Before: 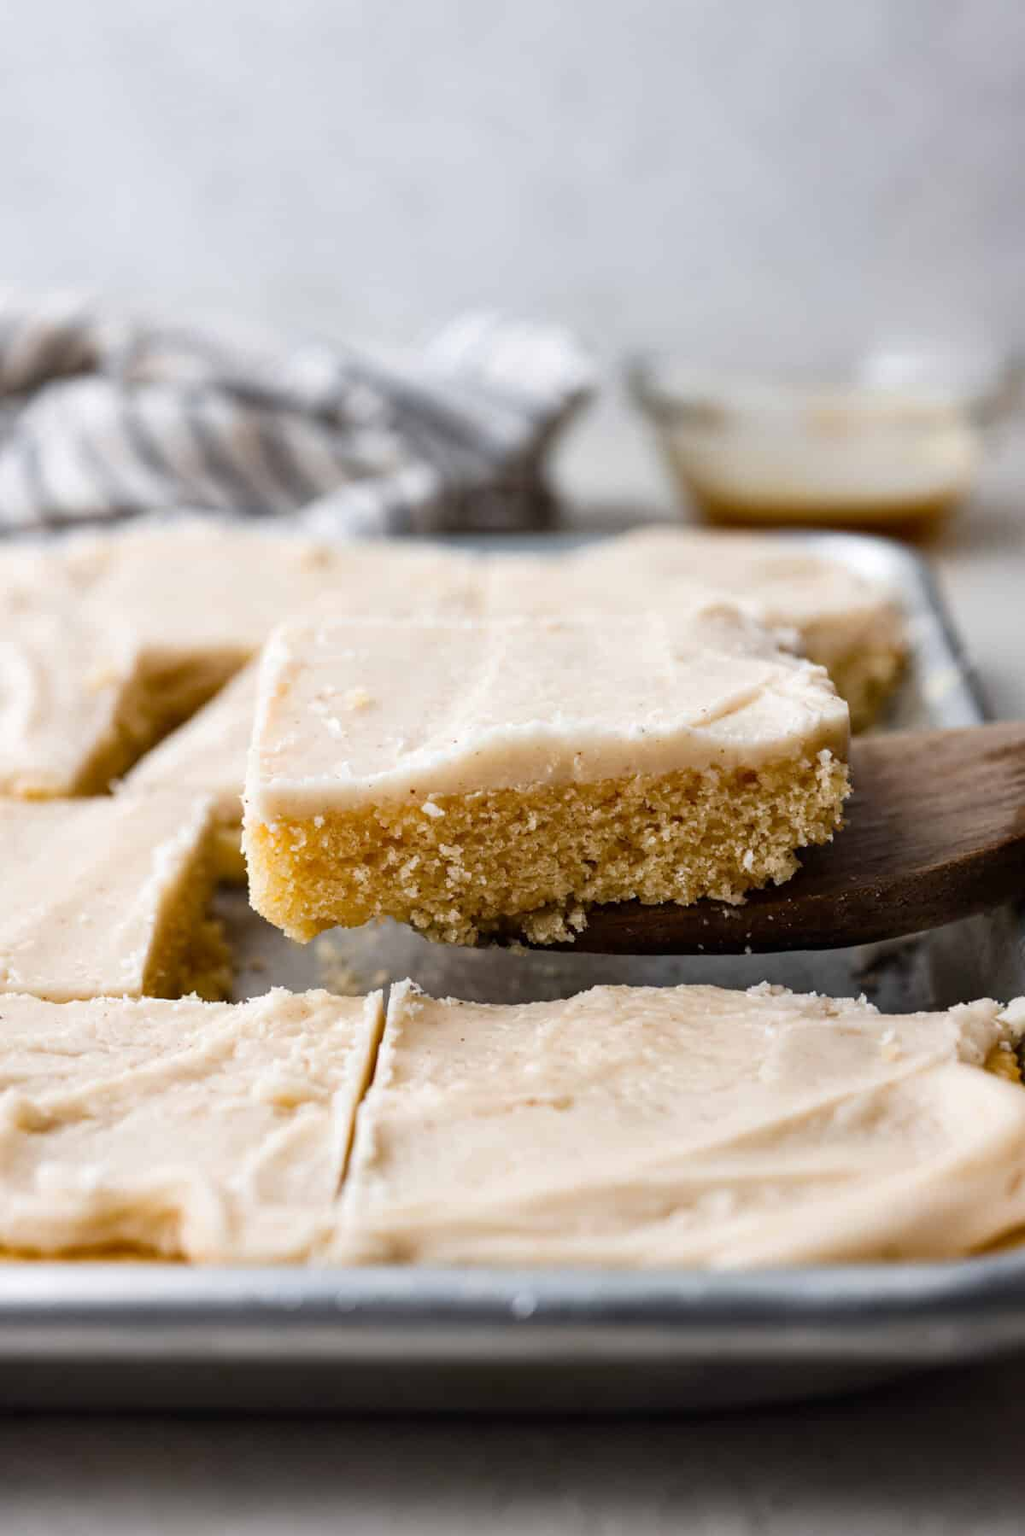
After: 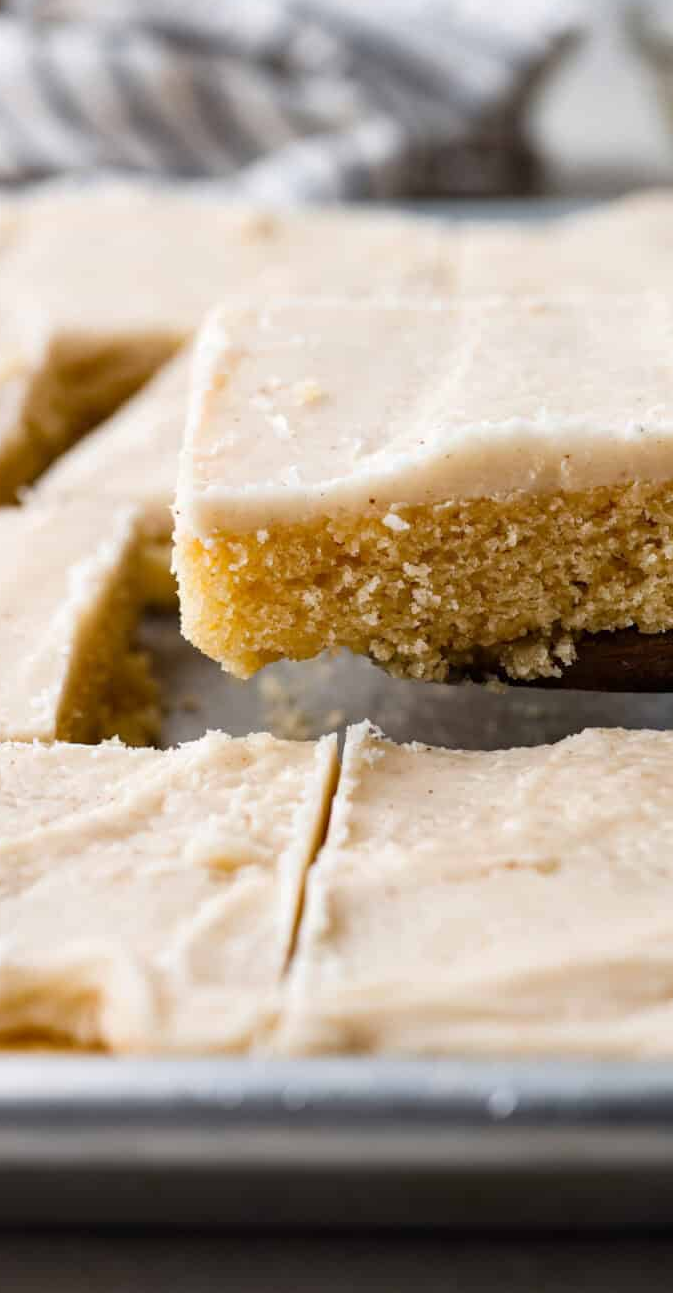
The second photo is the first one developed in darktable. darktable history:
crop: left 9.278%, top 23.685%, right 34.556%, bottom 4.429%
